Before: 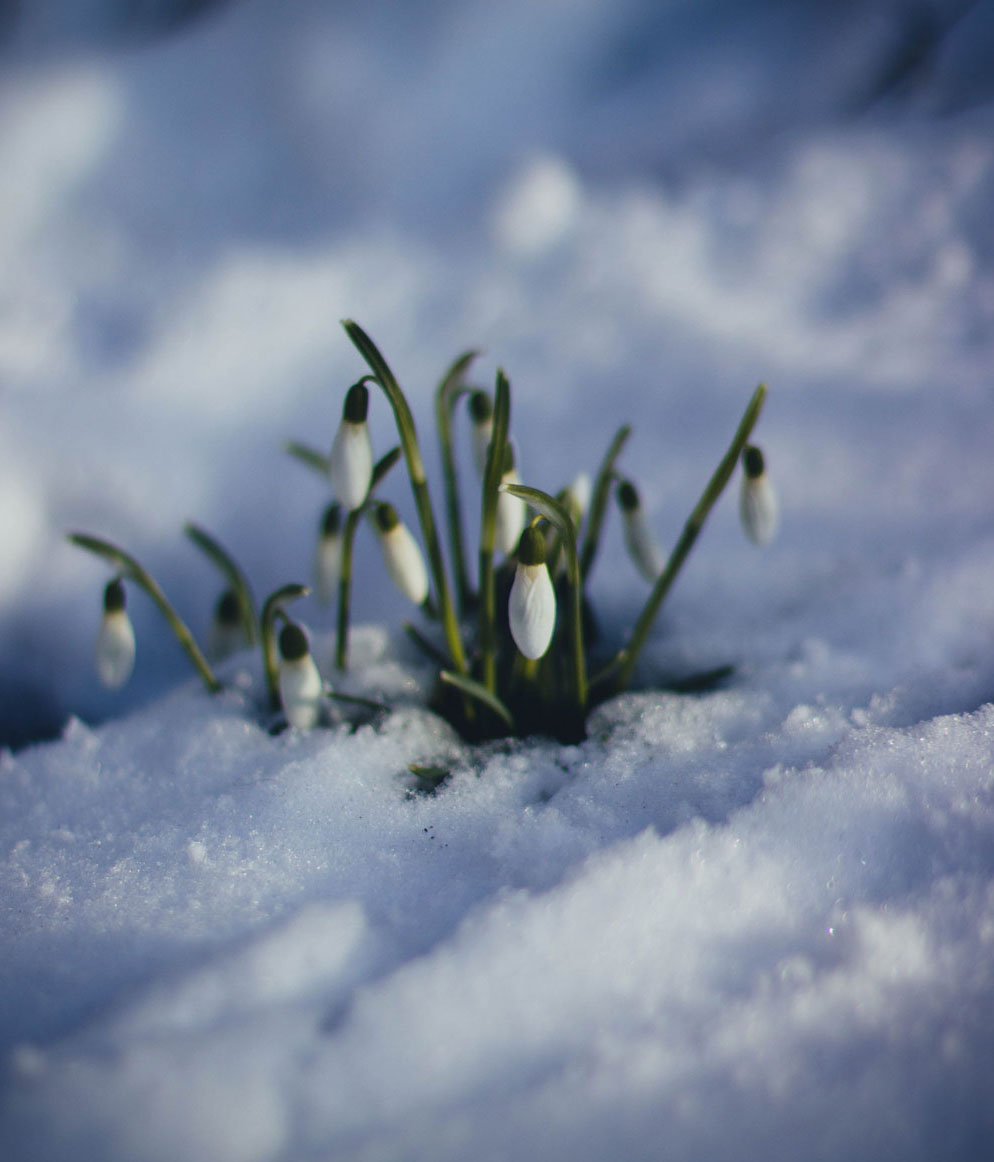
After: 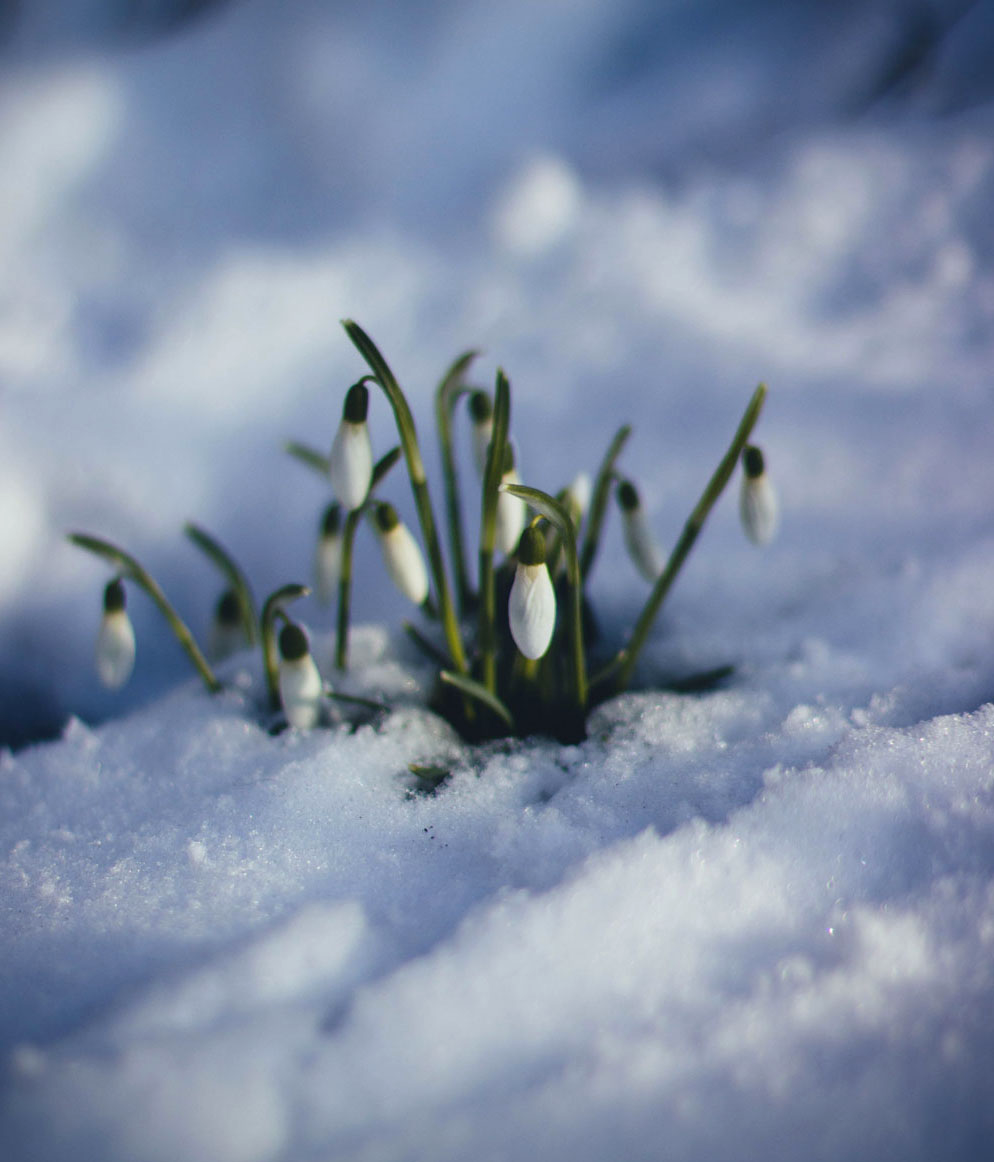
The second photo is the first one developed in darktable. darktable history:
levels: mode automatic, levels [0, 0.394, 0.787]
tone equalizer: edges refinement/feathering 500, mask exposure compensation -1.57 EV, preserve details no
